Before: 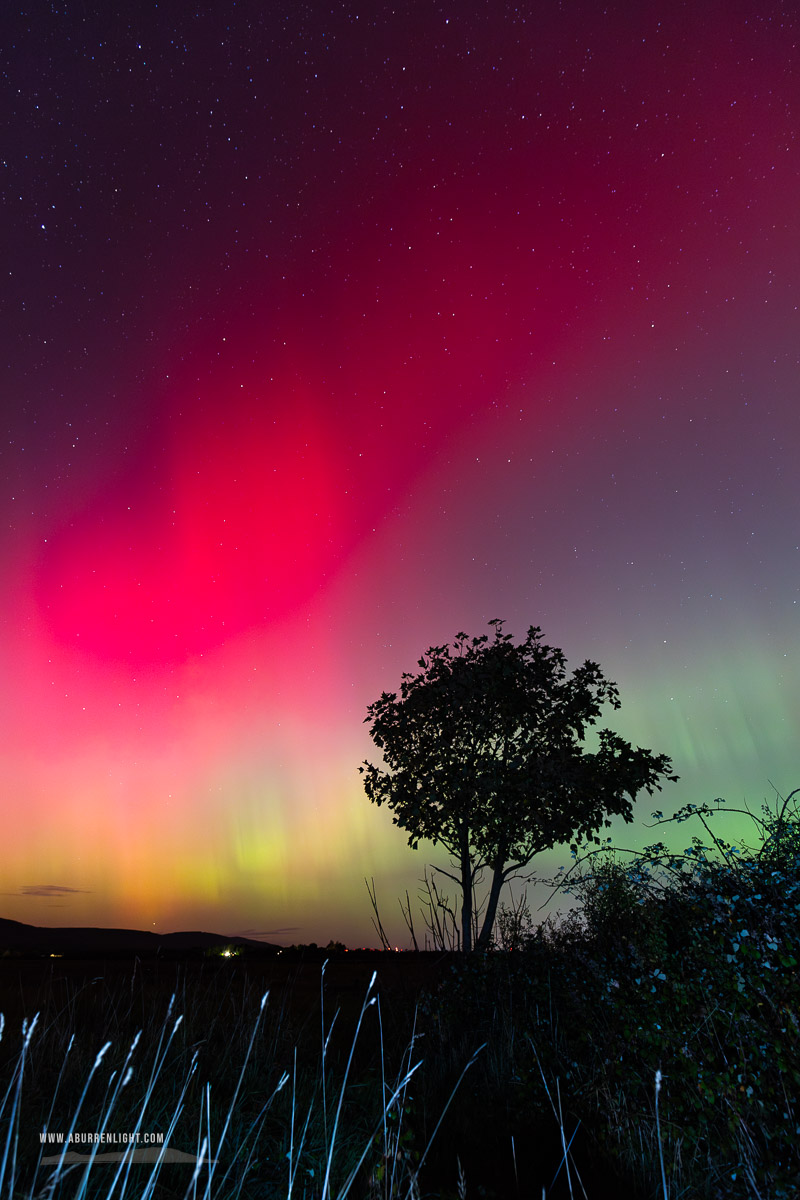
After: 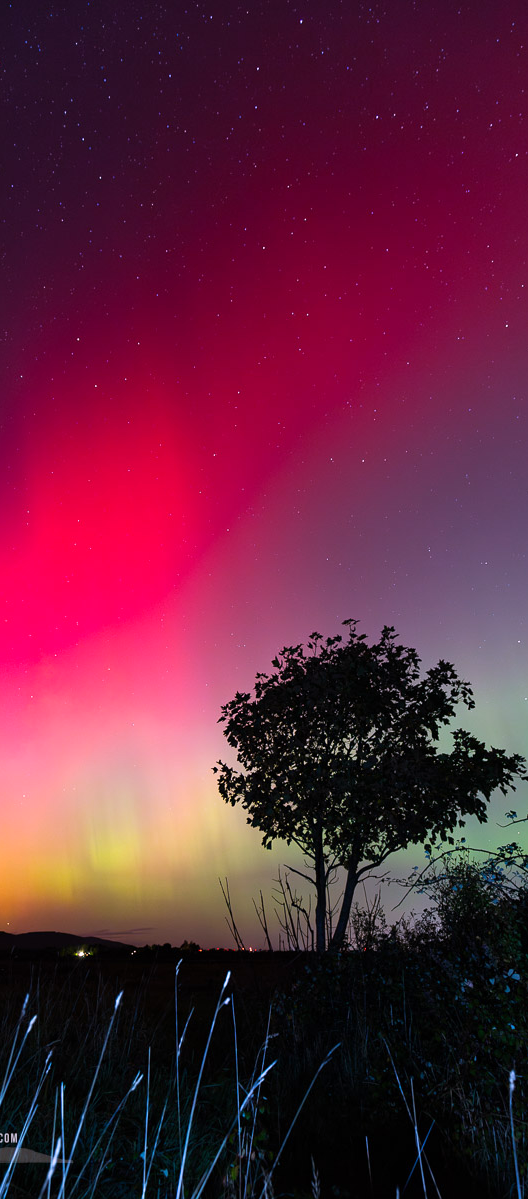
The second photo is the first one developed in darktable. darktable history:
white balance: red 1.066, blue 1.119
crop and rotate: left 18.442%, right 15.508%
